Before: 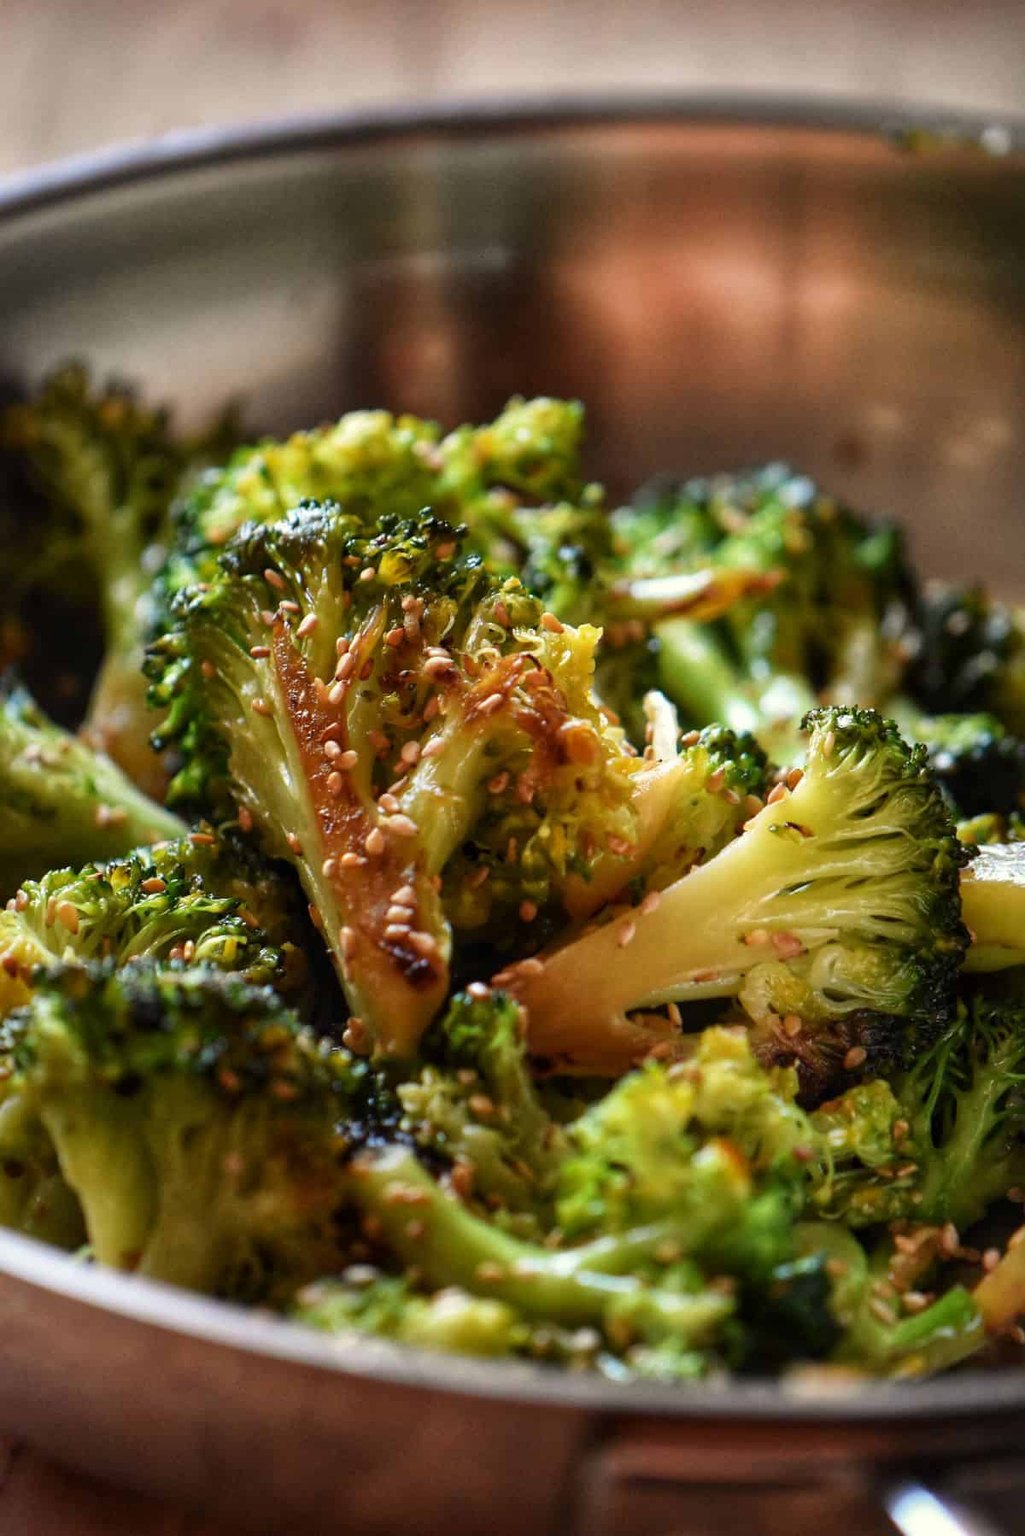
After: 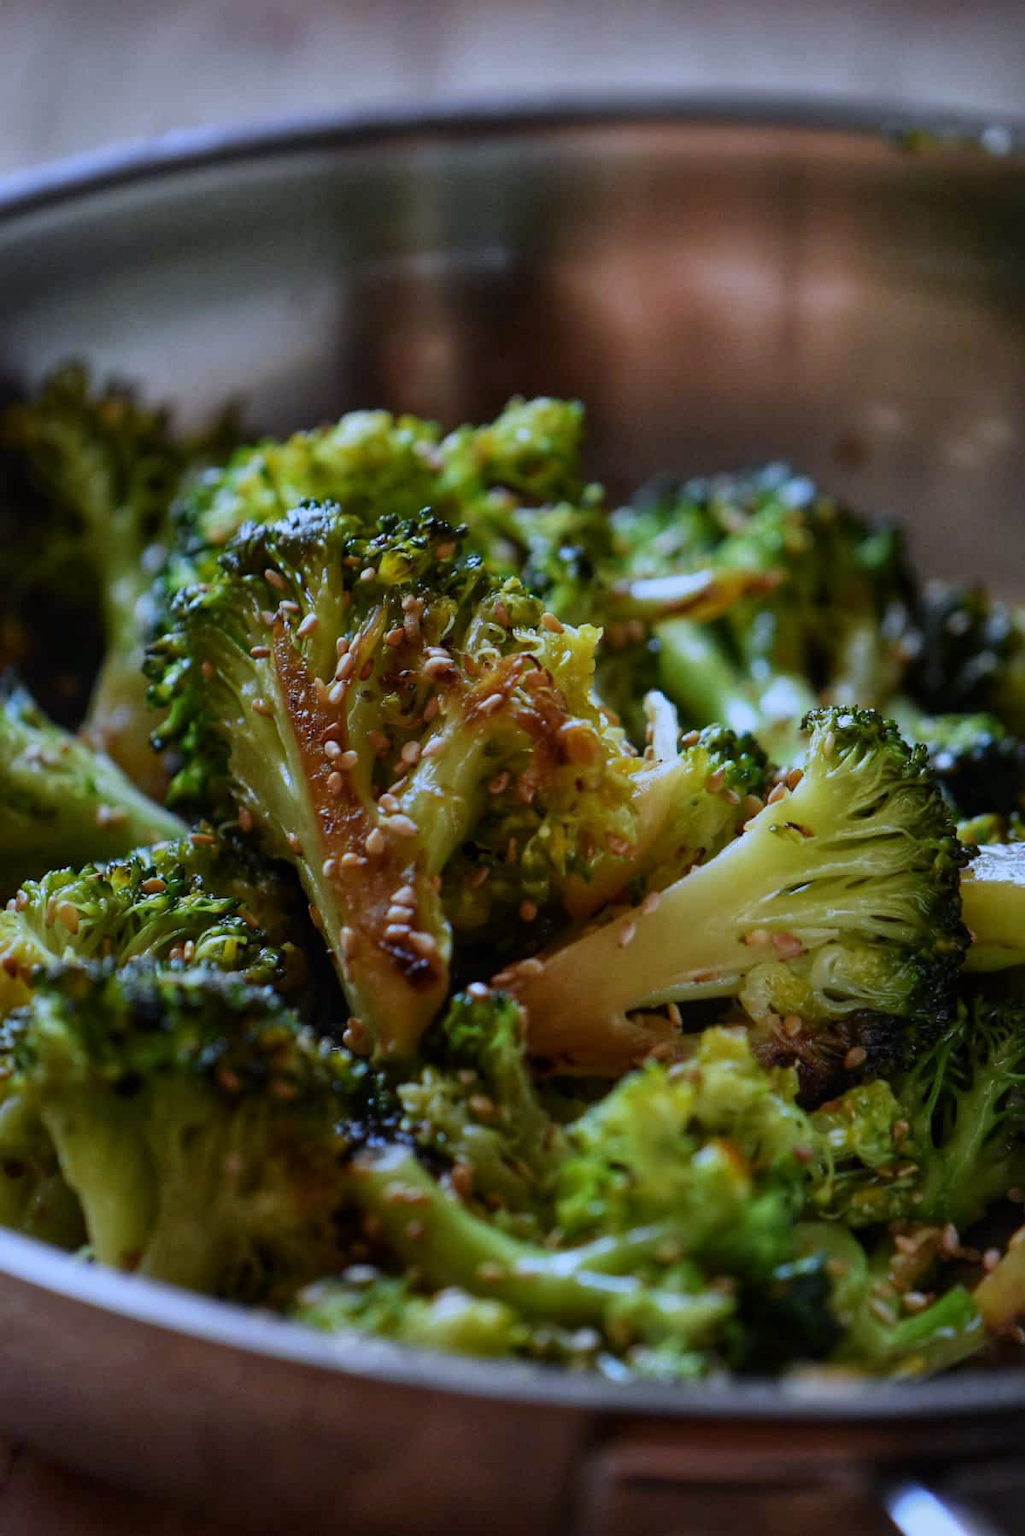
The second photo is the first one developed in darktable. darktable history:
exposure: exposure -0.582 EV, compensate highlight preservation false
white balance: red 0.871, blue 1.249
